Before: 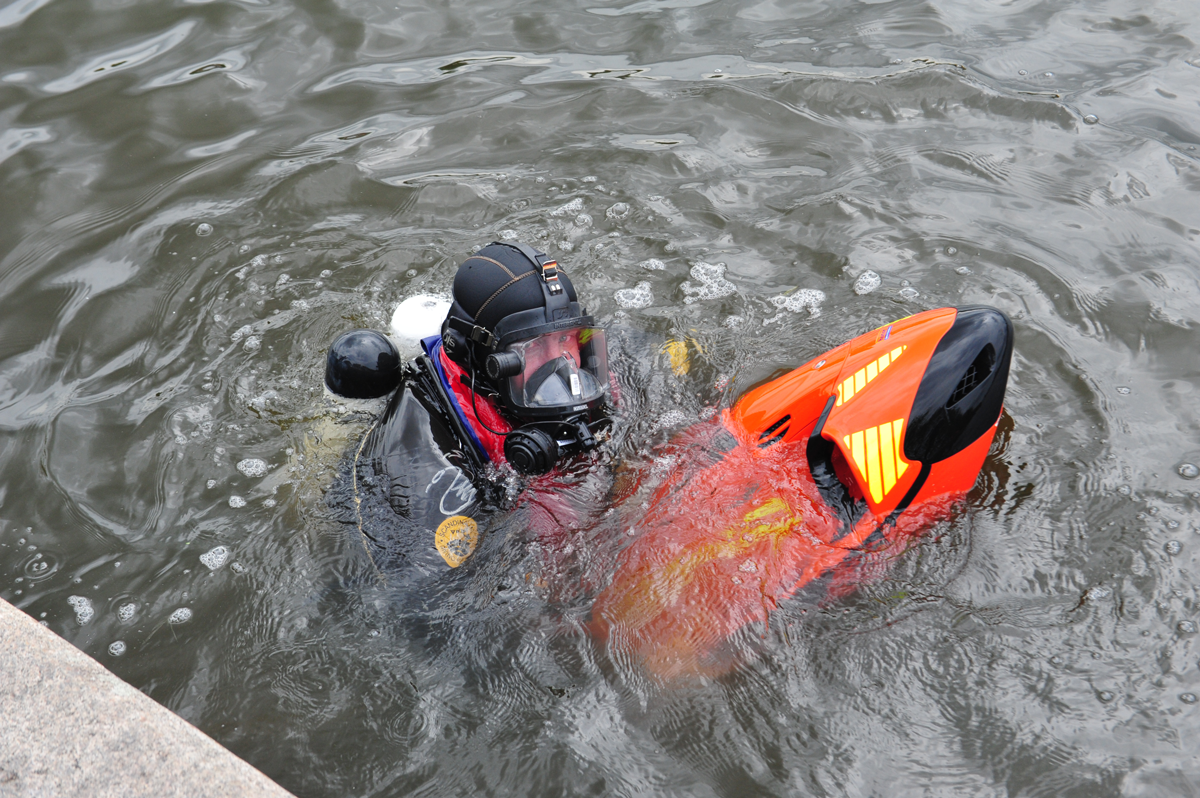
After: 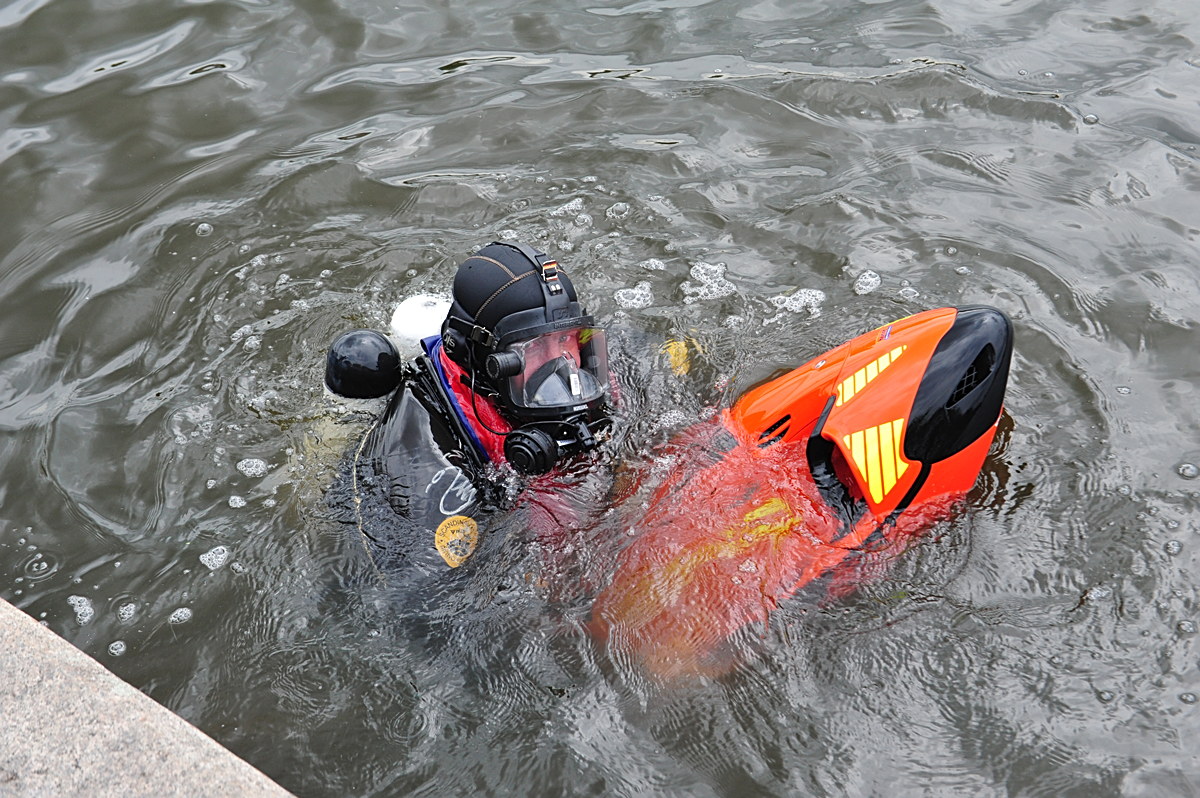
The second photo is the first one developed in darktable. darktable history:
sharpen: radius 1.967
color zones: curves: ch0 [(0.25, 0.5) (0.423, 0.5) (0.443, 0.5) (0.521, 0.756) (0.568, 0.5) (0.576, 0.5) (0.75, 0.5)]; ch1 [(0.25, 0.5) (0.423, 0.5) (0.443, 0.5) (0.539, 0.873) (0.624, 0.565) (0.631, 0.5) (0.75, 0.5)]
